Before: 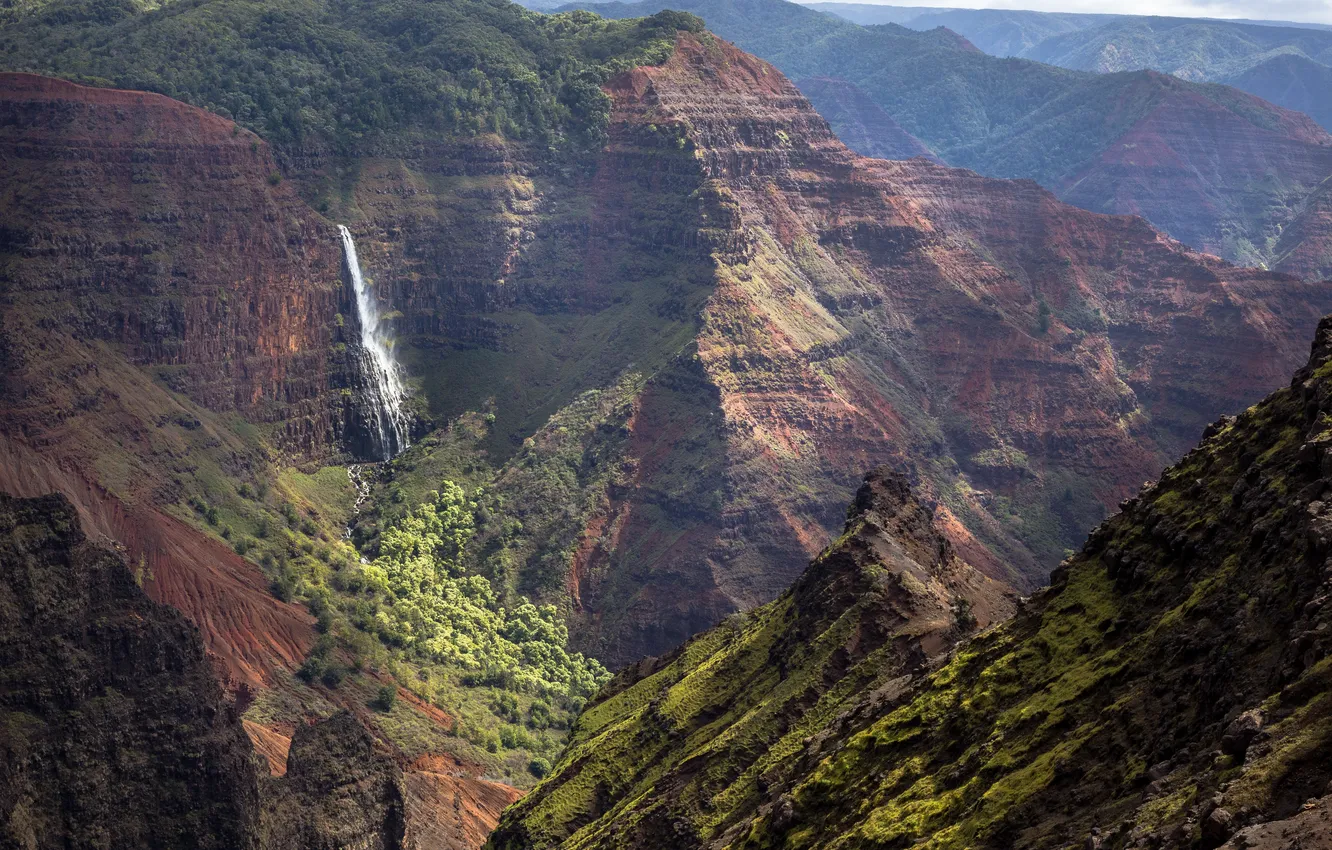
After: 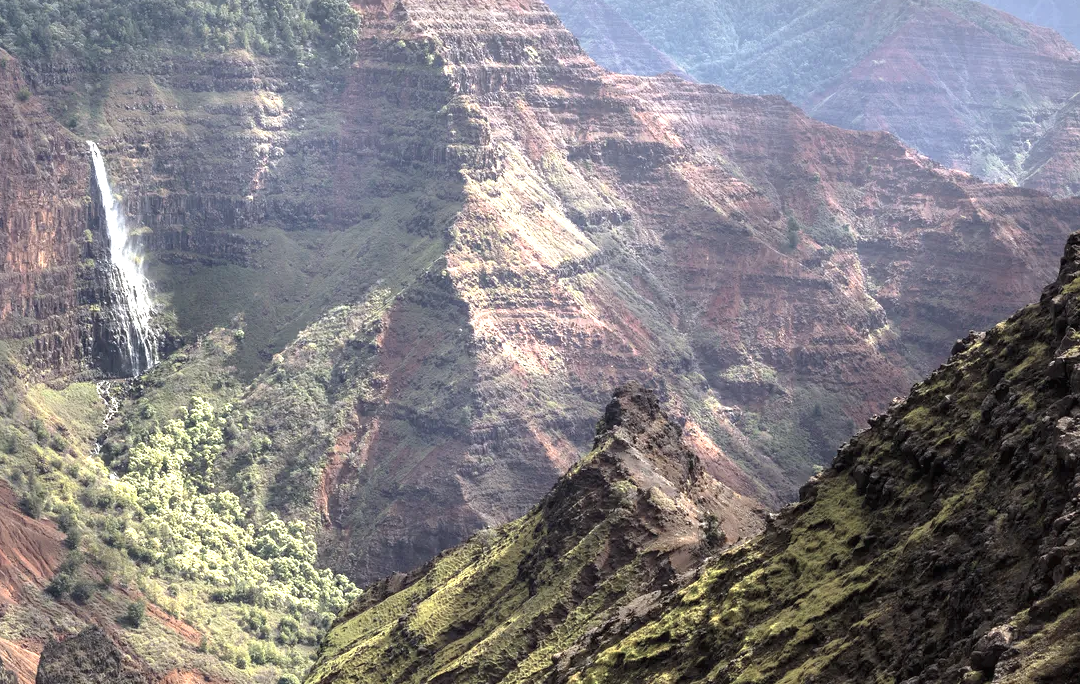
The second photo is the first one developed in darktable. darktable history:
crop: left 18.904%, top 9.892%, right 0.001%, bottom 9.597%
contrast brightness saturation: contrast 0.053, brightness 0.067, saturation 0.01
color correction: highlights b* -0.05, saturation 0.608
exposure: black level correction 0, exposure 1.2 EV, compensate highlight preservation false
